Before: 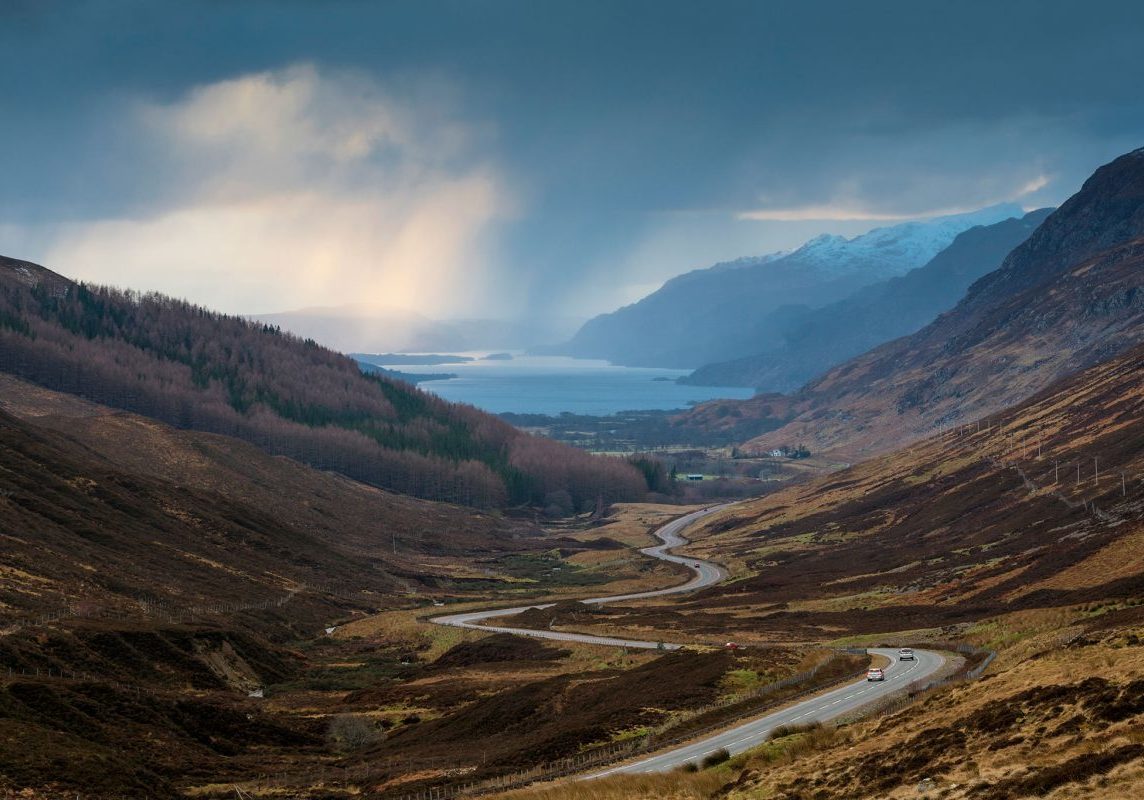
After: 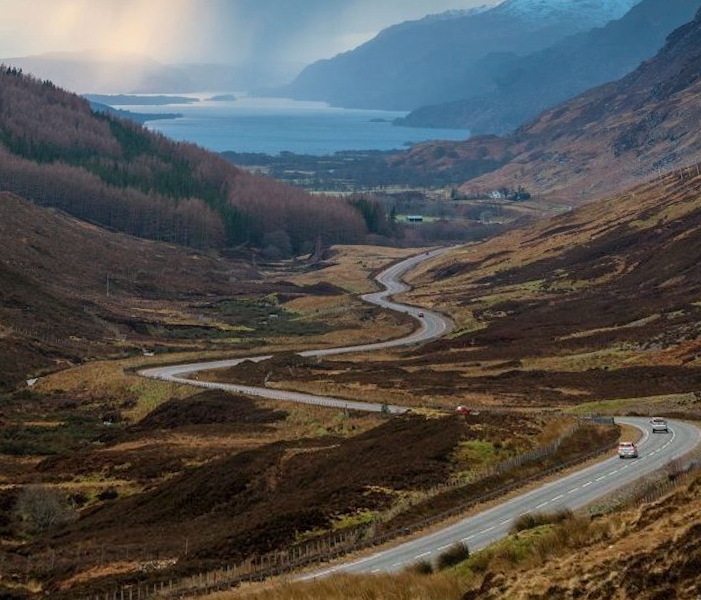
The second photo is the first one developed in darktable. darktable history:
crop: left 16.871%, top 22.857%, right 9.116%
rotate and perspective: rotation 0.72°, lens shift (vertical) -0.352, lens shift (horizontal) -0.051, crop left 0.152, crop right 0.859, crop top 0.019, crop bottom 0.964
local contrast: detail 110%
contrast equalizer: y [[0.5, 0.5, 0.468, 0.5, 0.5, 0.5], [0.5 ×6], [0.5 ×6], [0 ×6], [0 ×6]]
